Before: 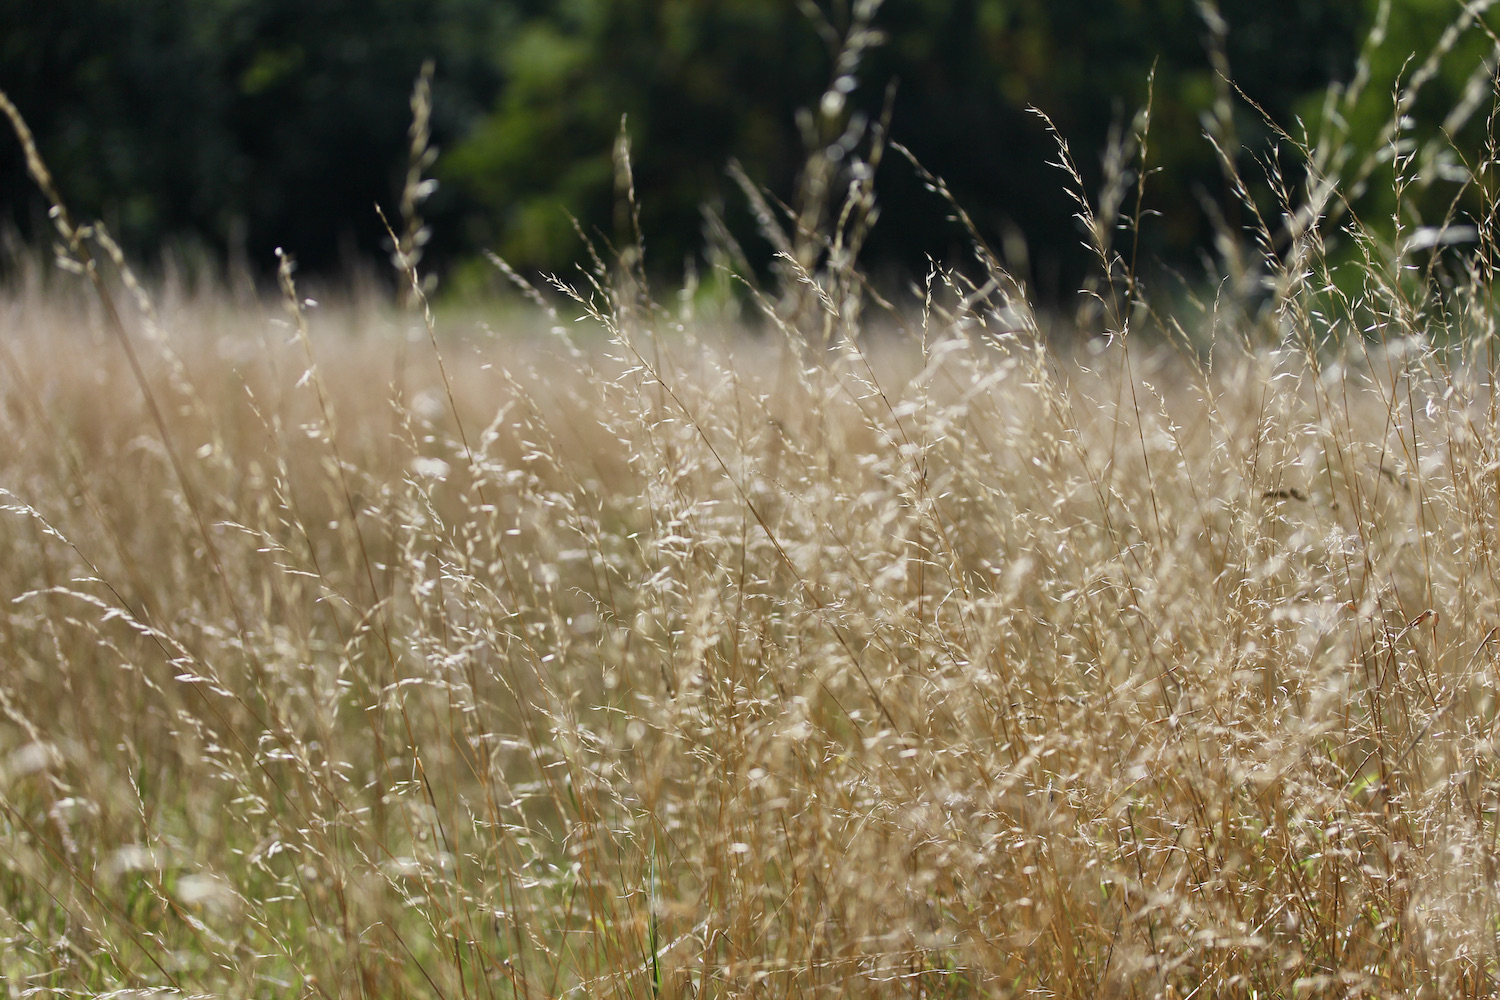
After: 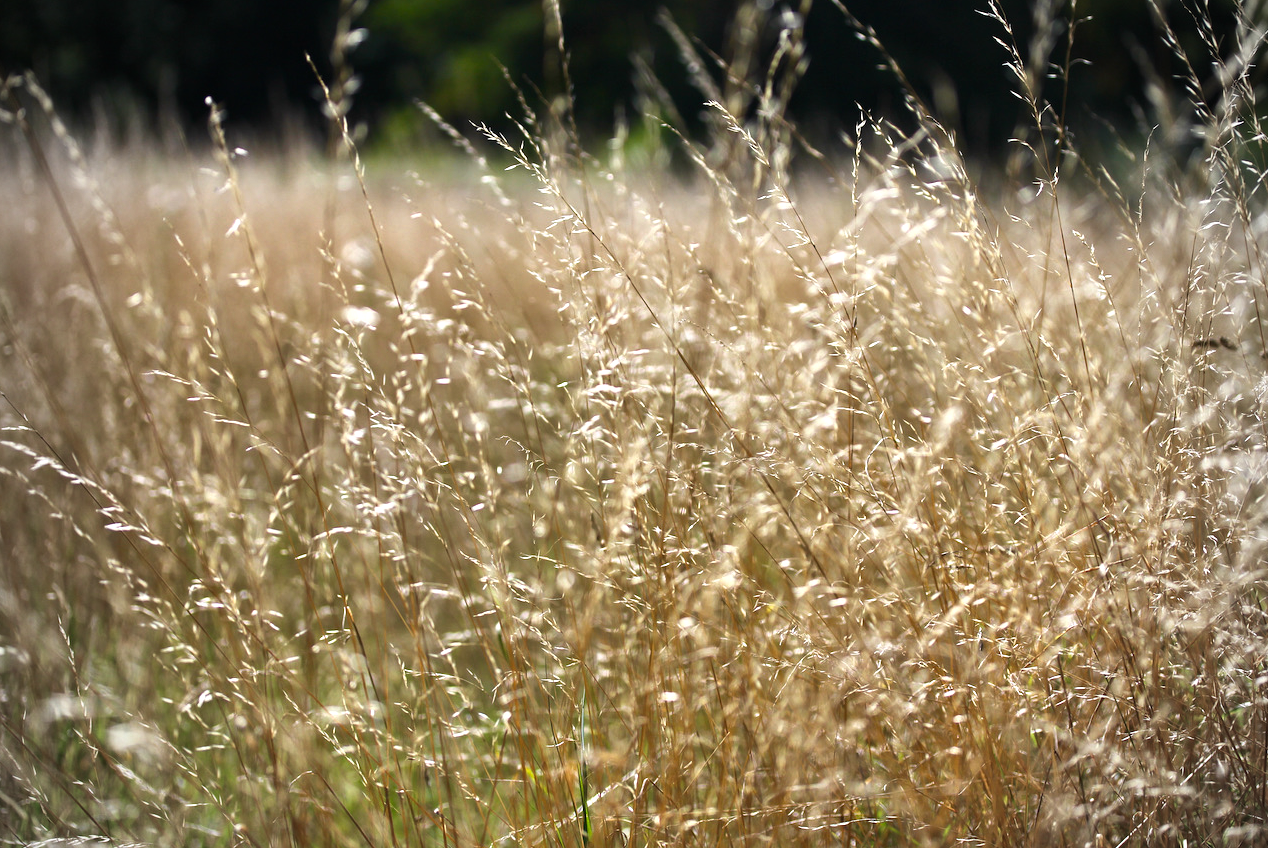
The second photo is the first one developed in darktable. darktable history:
crop and rotate: left 4.704%, top 15.194%, right 10.705%
vignetting: fall-off start 71.9%, unbound false
color balance rgb: highlights gain › luminance 14.99%, perceptual saturation grading › global saturation 2.203%, perceptual brilliance grading › global brilliance 14.998%, perceptual brilliance grading › shadows -35.501%
